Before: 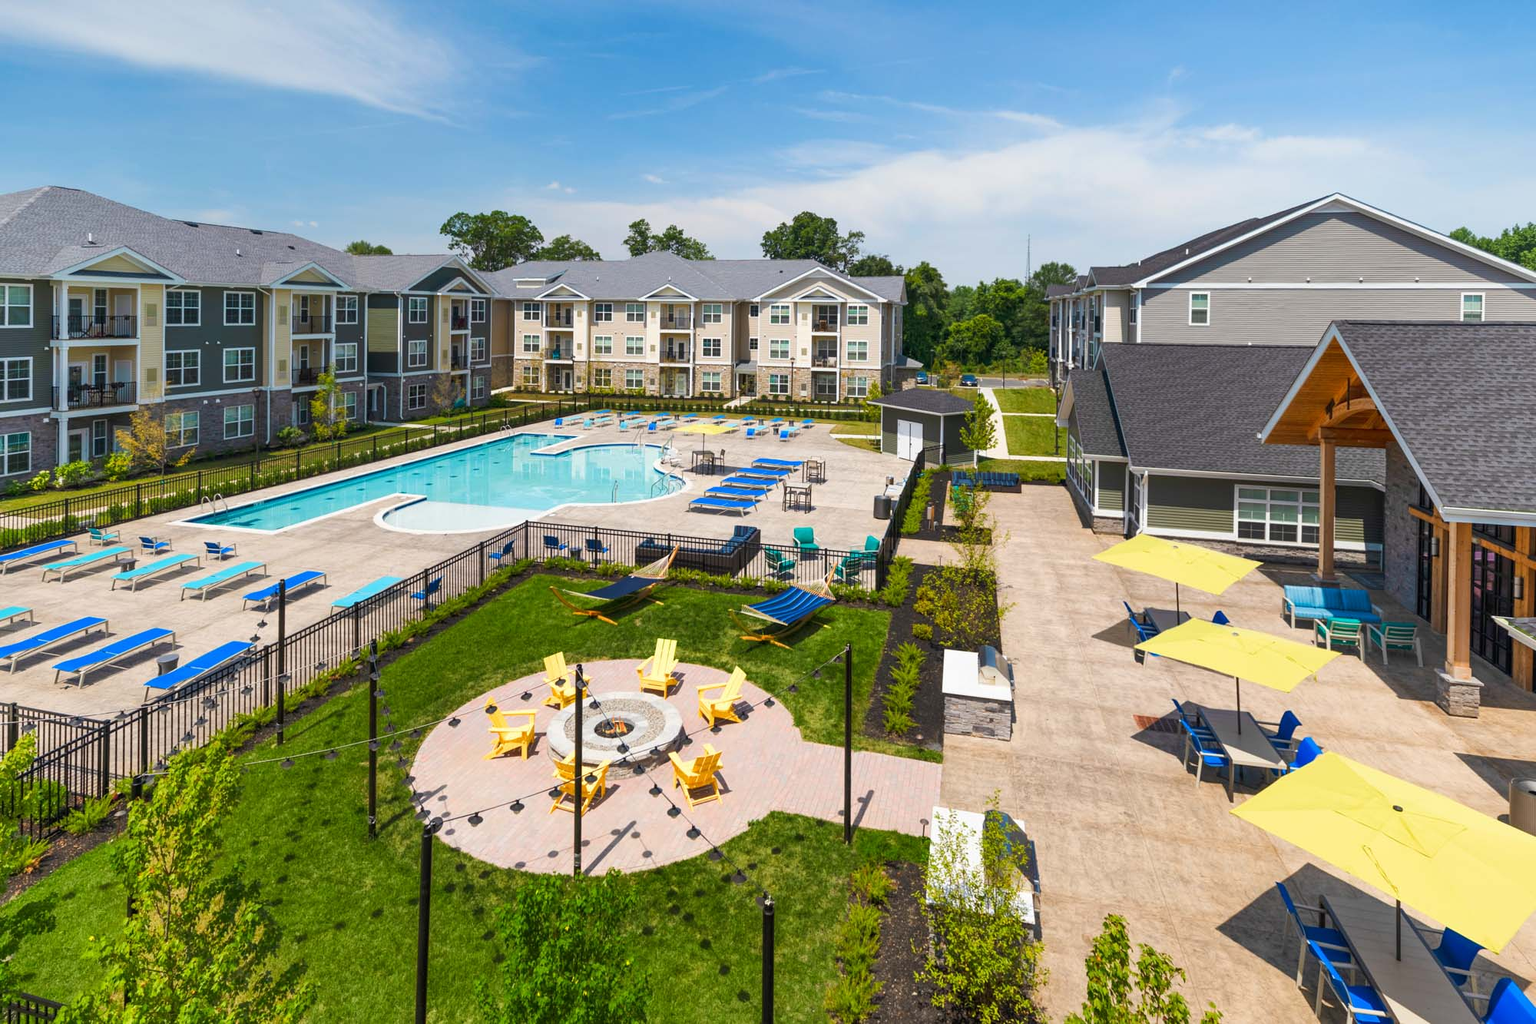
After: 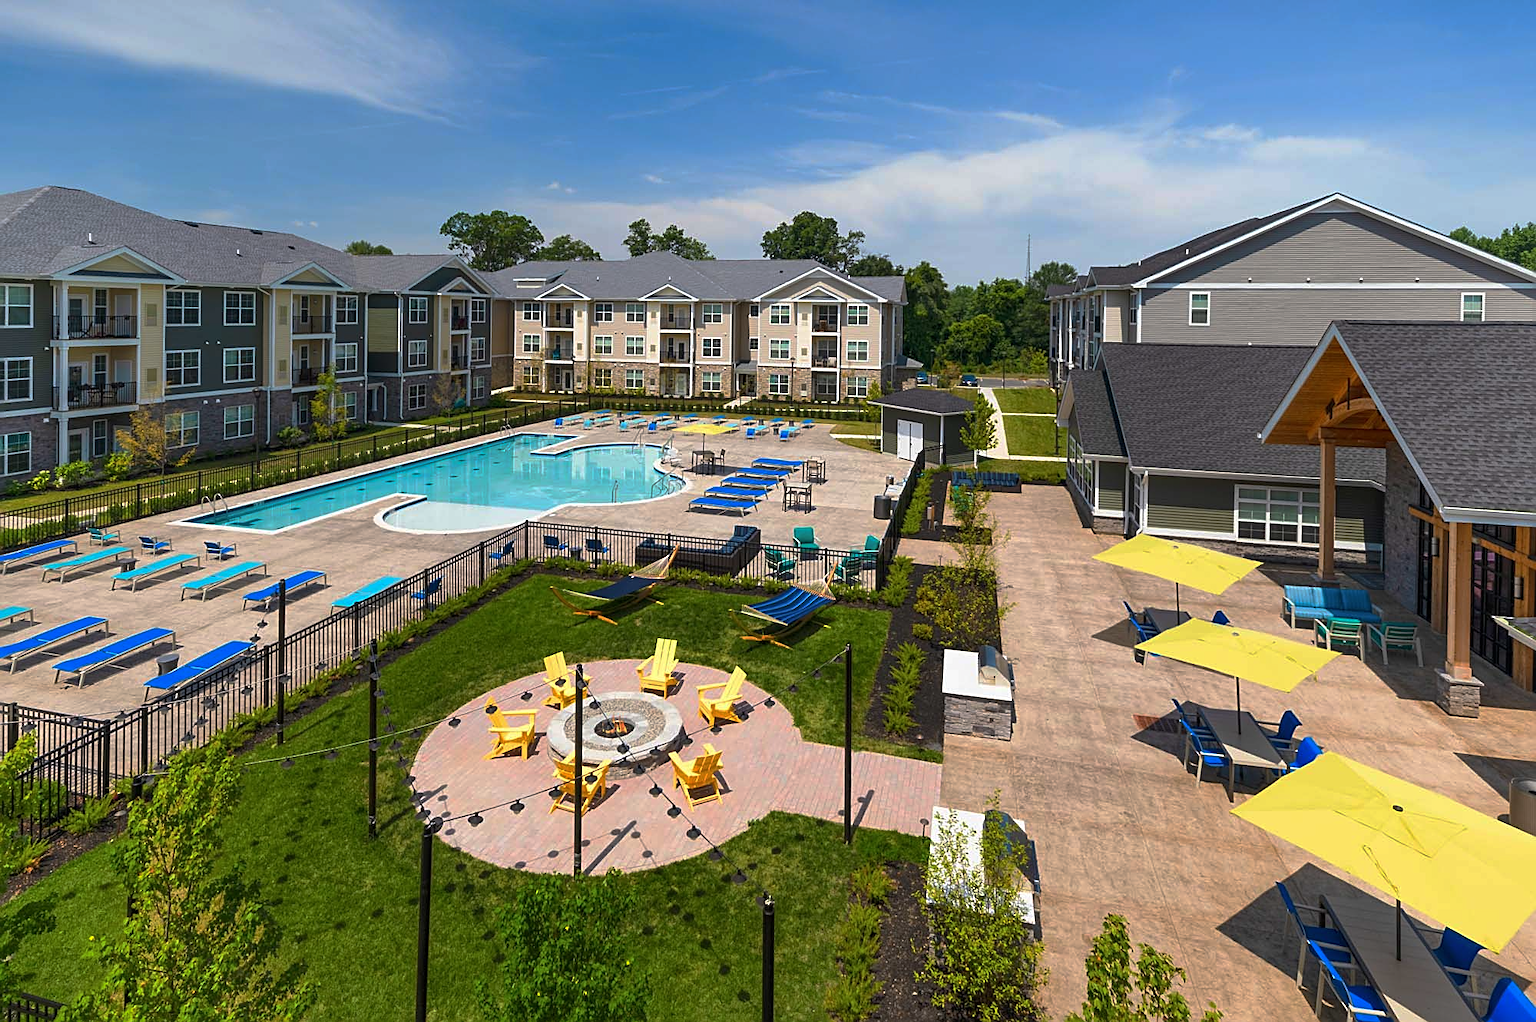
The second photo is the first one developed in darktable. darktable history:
base curve: curves: ch0 [(0, 0) (0.595, 0.418) (1, 1)], preserve colors none
sharpen: on, module defaults
